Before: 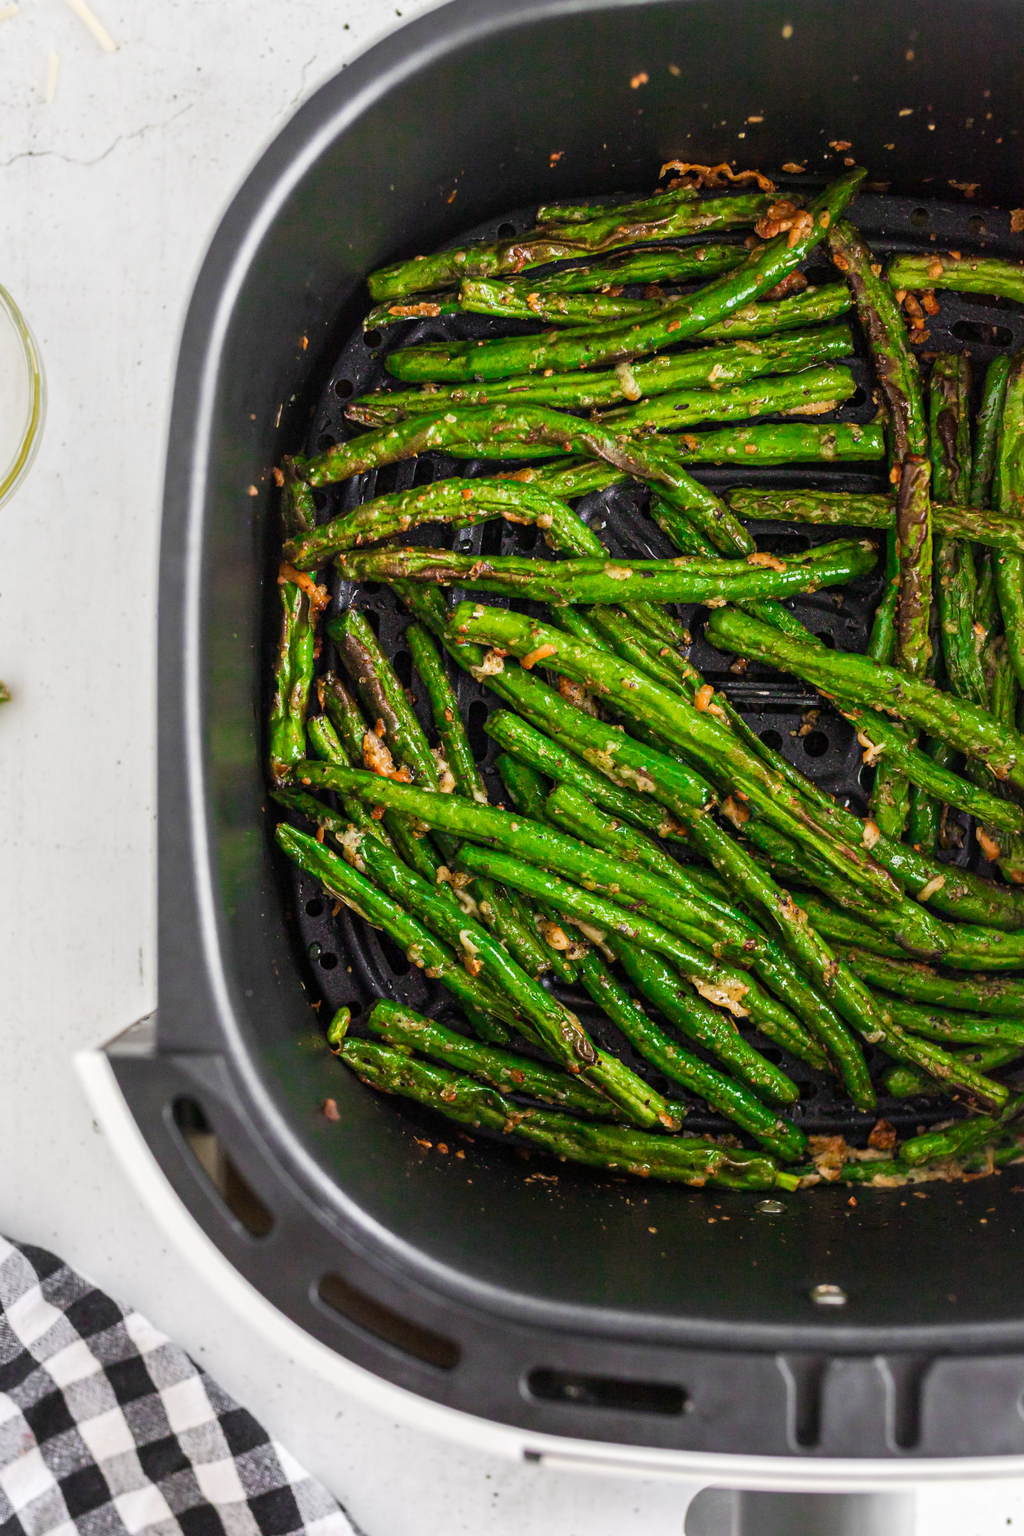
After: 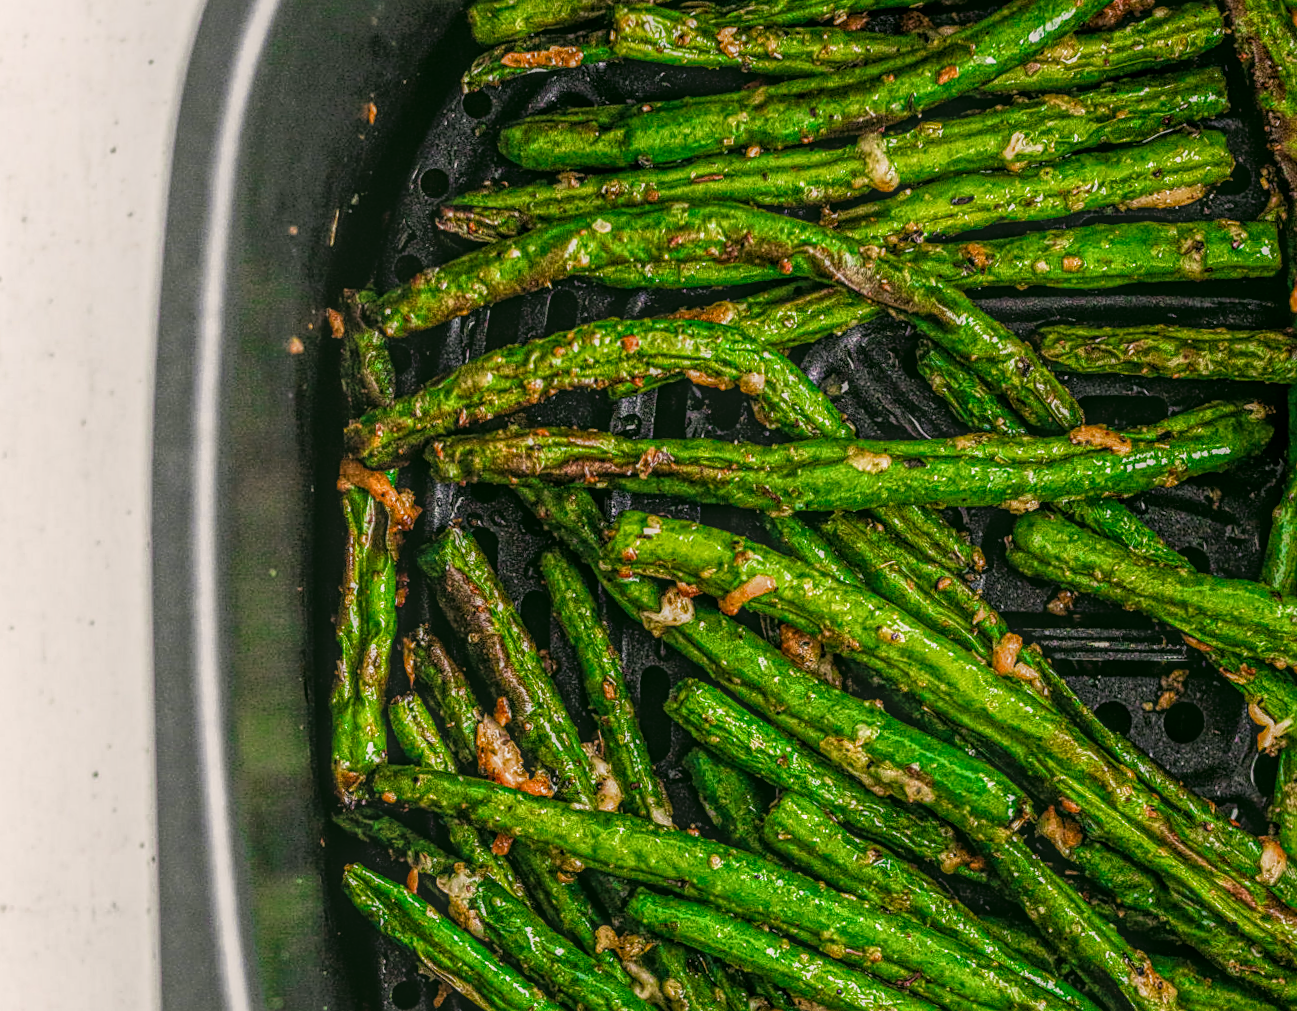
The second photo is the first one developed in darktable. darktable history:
color correction: highlights a* 4.02, highlights b* 4.98, shadows a* -7.55, shadows b* 4.98
filmic rgb: black relative exposure -9.08 EV, white relative exposure 2.3 EV, hardness 7.49
local contrast: highlights 20%, shadows 30%, detail 200%, midtone range 0.2
sharpen: on, module defaults
tone equalizer: on, module defaults
crop: left 7.036%, top 18.398%, right 14.379%, bottom 40.043%
rotate and perspective: rotation -1.24°, automatic cropping off
